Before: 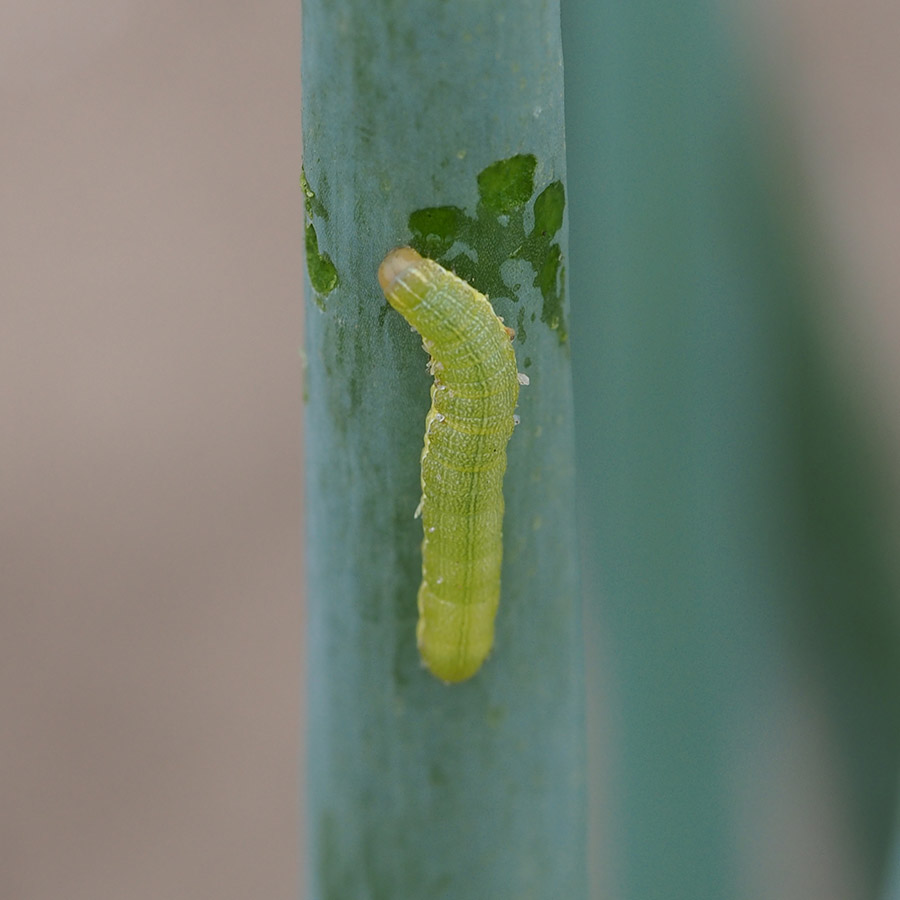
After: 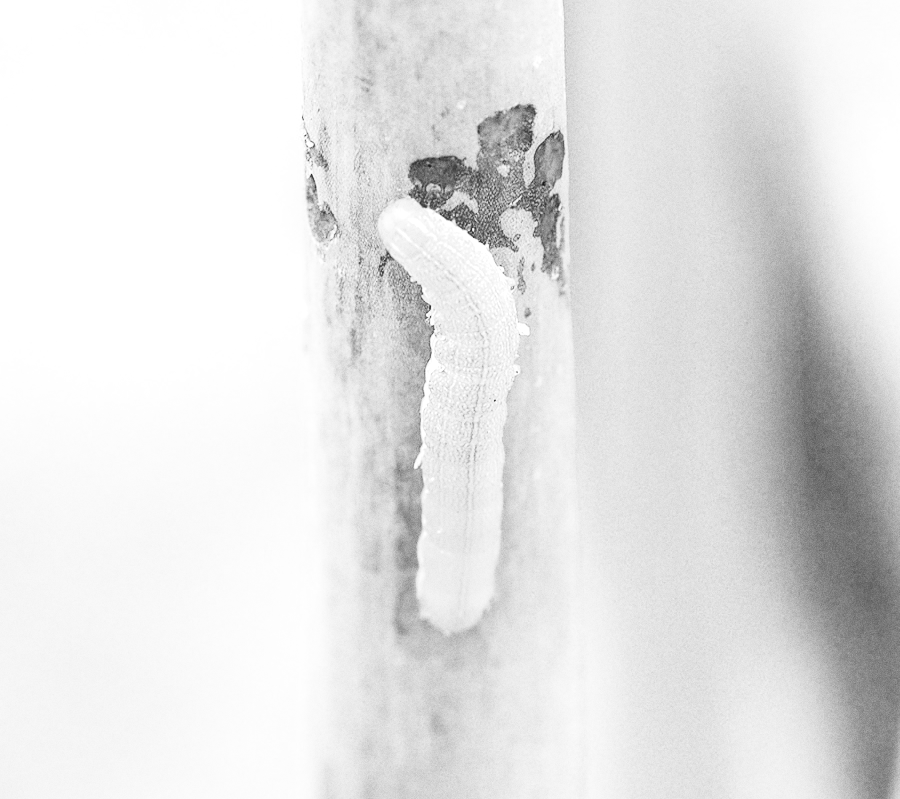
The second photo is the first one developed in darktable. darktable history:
crop and rotate: top 5.609%, bottom 5.609%
exposure: black level correction 0, exposure 1.625 EV, compensate exposure bias true, compensate highlight preservation false
monochrome: size 1
grain: coarseness 3.21 ISO
contrast brightness saturation: contrast 0.5, saturation -0.1
local contrast: on, module defaults
